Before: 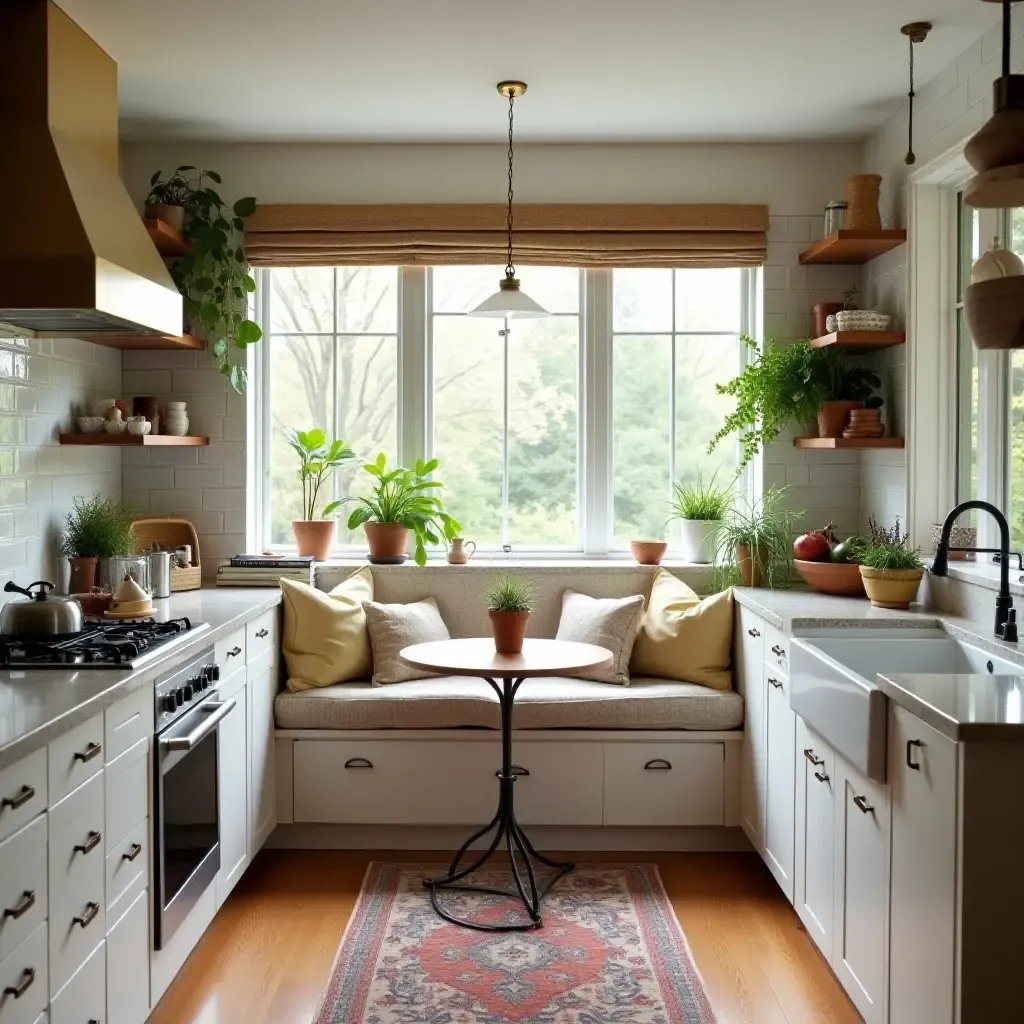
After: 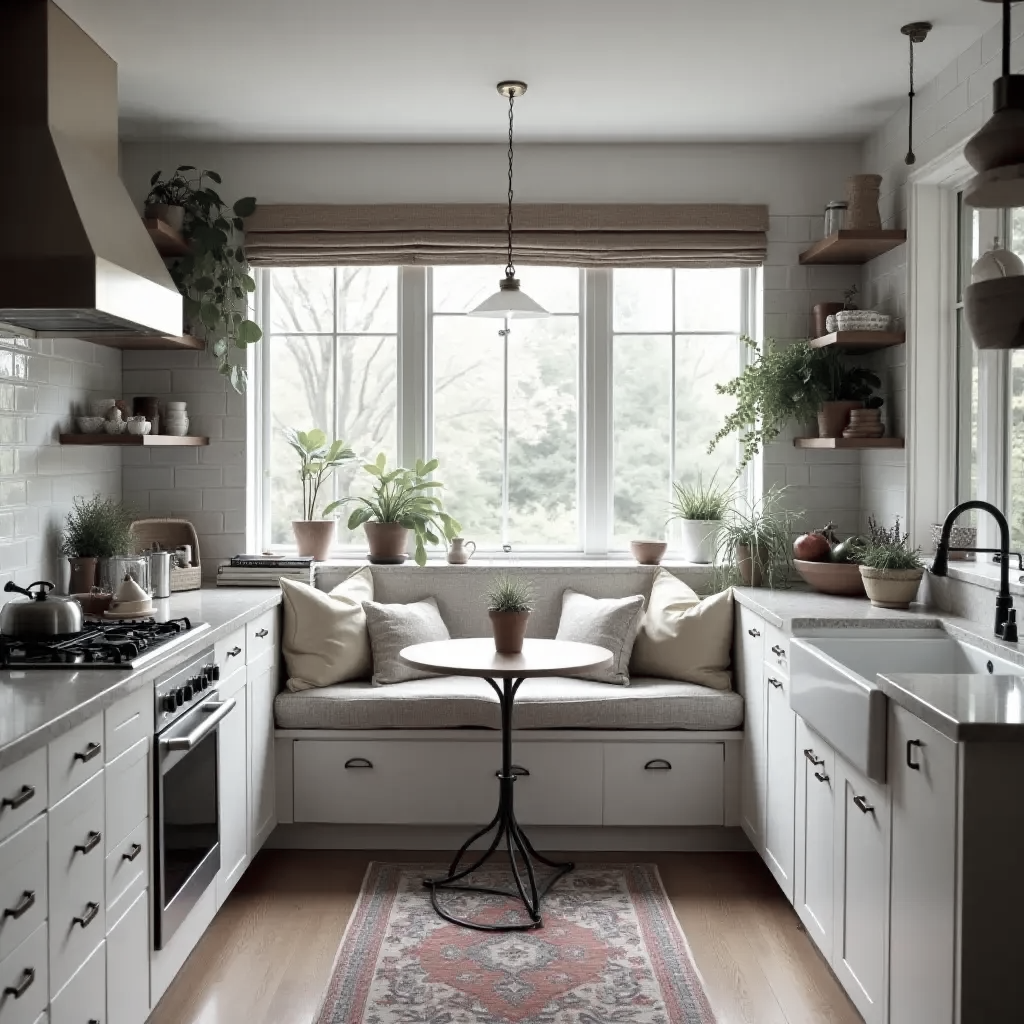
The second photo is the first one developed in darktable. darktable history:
color zones: curves: ch1 [(0, 0.34) (0.143, 0.164) (0.286, 0.152) (0.429, 0.176) (0.571, 0.173) (0.714, 0.188) (0.857, 0.199) (1, 0.34)]
